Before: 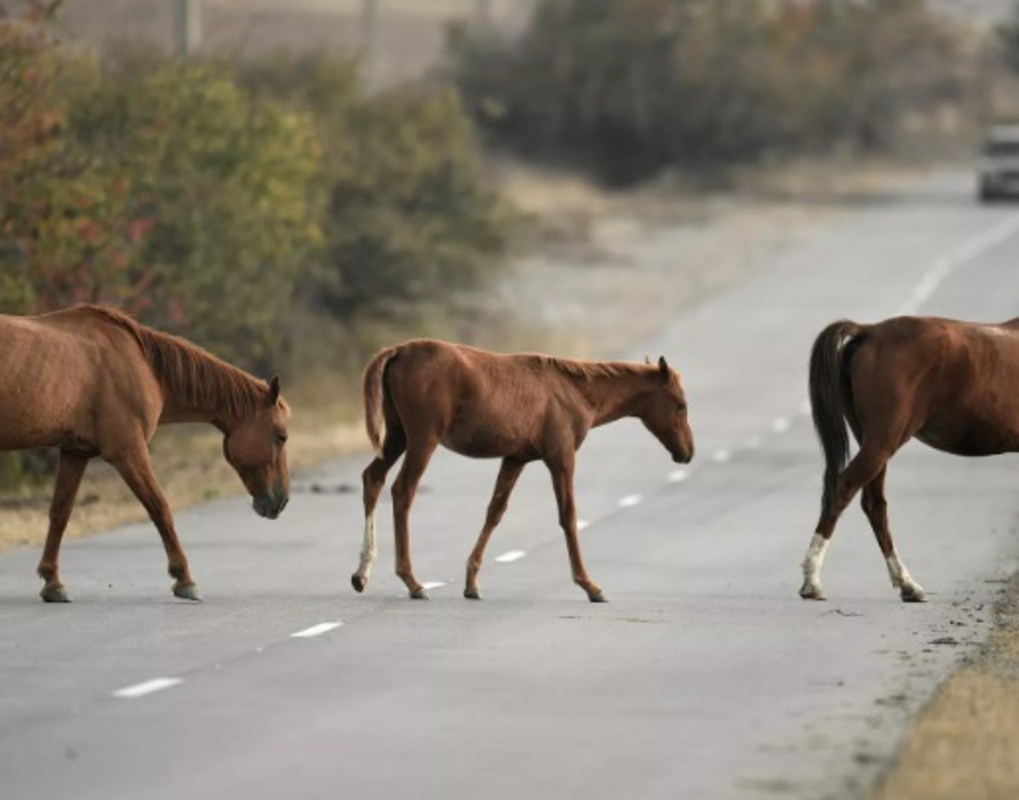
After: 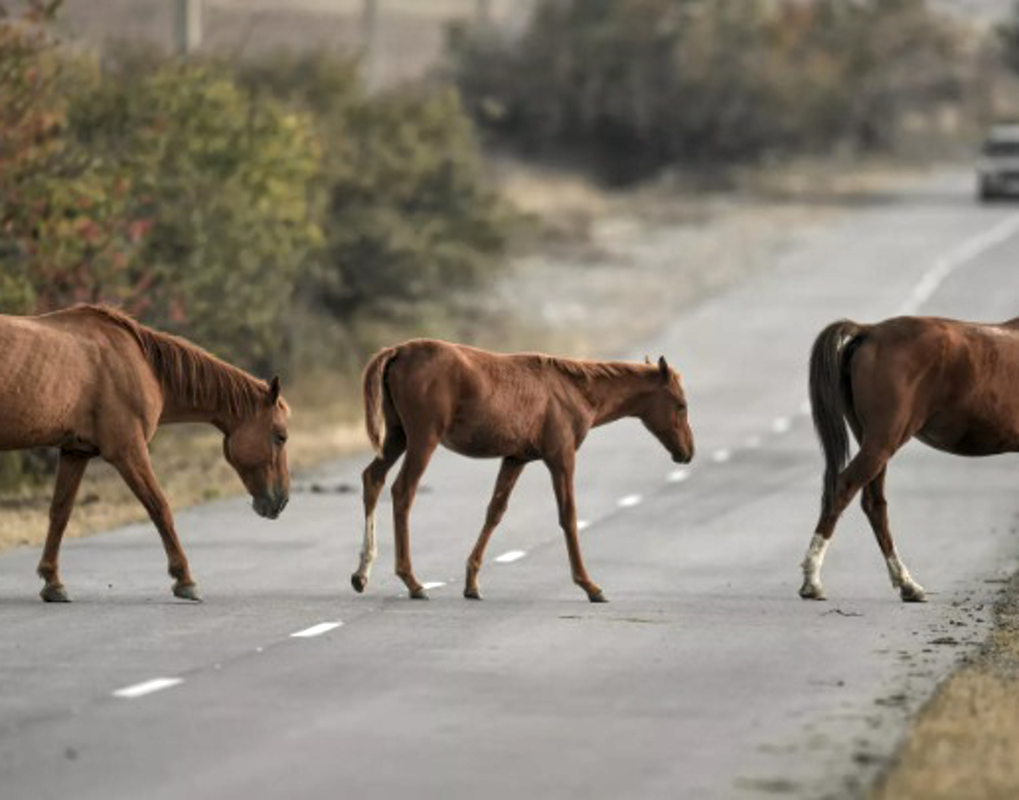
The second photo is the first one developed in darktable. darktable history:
local contrast: highlights 99%, shadows 86%, detail 160%, midtone range 0.2
shadows and highlights: shadows 53, soften with gaussian
